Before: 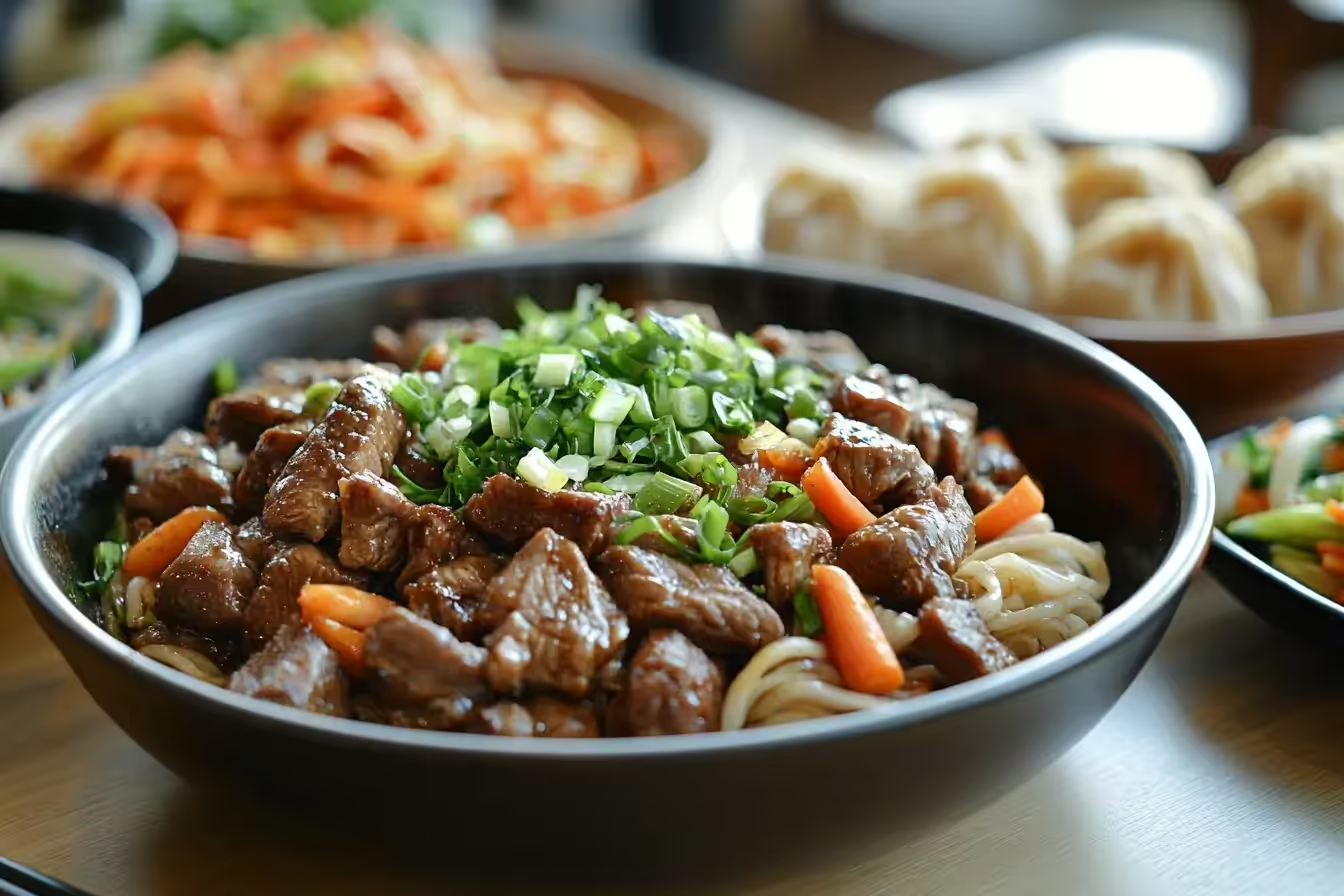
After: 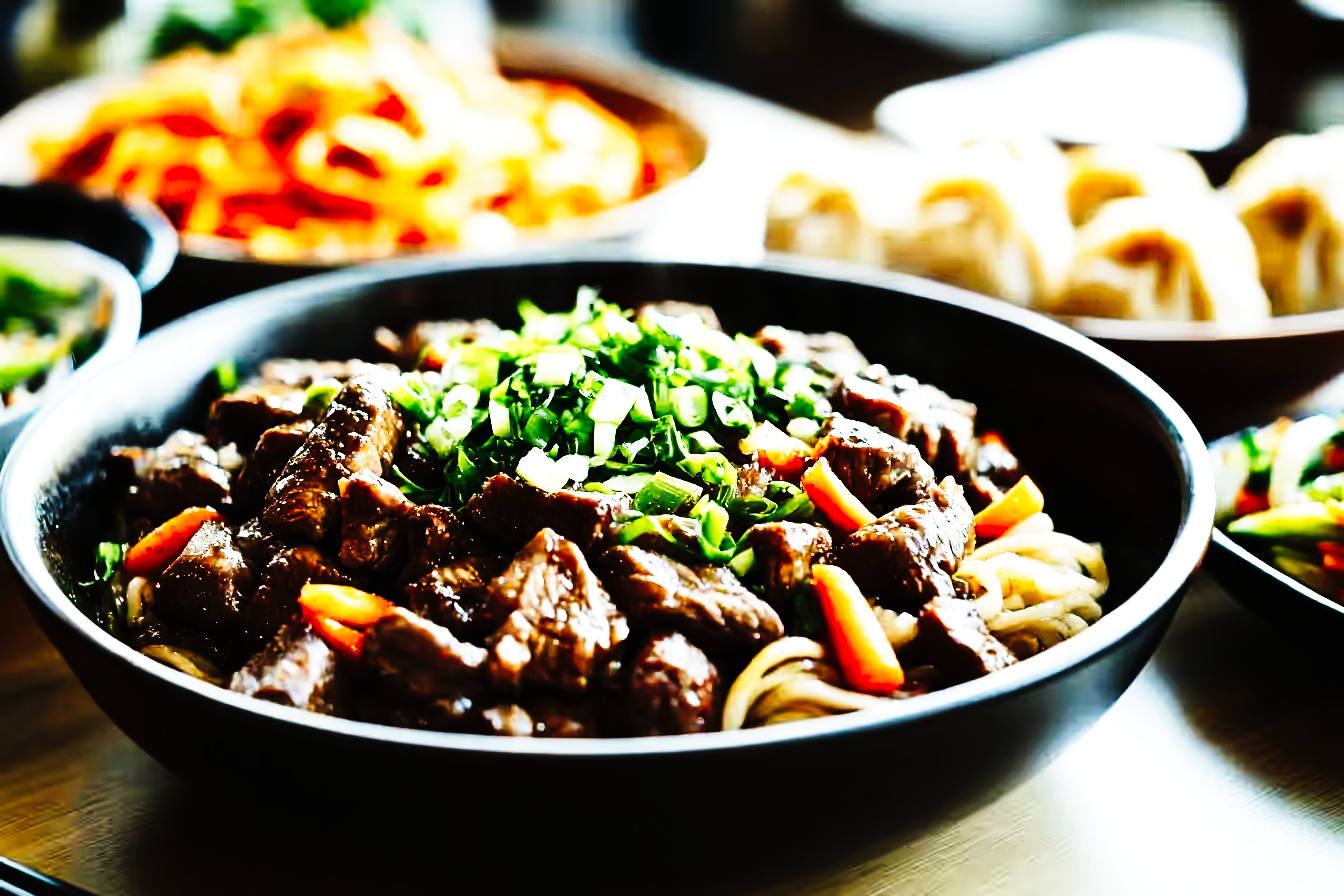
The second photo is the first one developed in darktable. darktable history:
local contrast: mode bilateral grid, contrast 10, coarseness 25, detail 110%, midtone range 0.2
tone curve: curves: ch0 [(0, 0) (0.003, 0.005) (0.011, 0.008) (0.025, 0.01) (0.044, 0.014) (0.069, 0.017) (0.1, 0.022) (0.136, 0.028) (0.177, 0.037) (0.224, 0.049) (0.277, 0.091) (0.335, 0.168) (0.399, 0.292) (0.468, 0.463) (0.543, 0.637) (0.623, 0.792) (0.709, 0.903) (0.801, 0.963) (0.898, 0.985) (1, 1)], preserve colors none
tone equalizer: -8 EV -0.75 EV, -7 EV -0.7 EV, -6 EV -0.6 EV, -5 EV -0.4 EV, -3 EV 0.4 EV, -2 EV 0.6 EV, -1 EV 0.7 EV, +0 EV 0.75 EV, edges refinement/feathering 500, mask exposure compensation -1.57 EV, preserve details no
